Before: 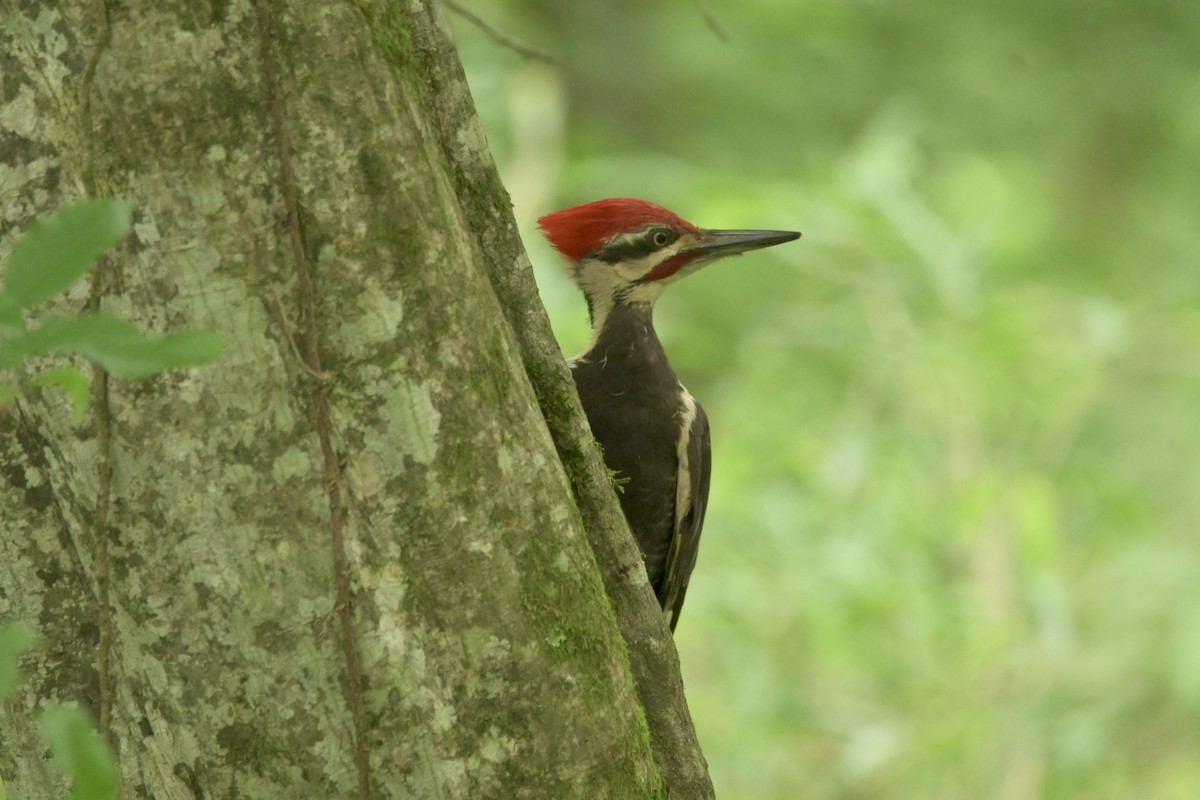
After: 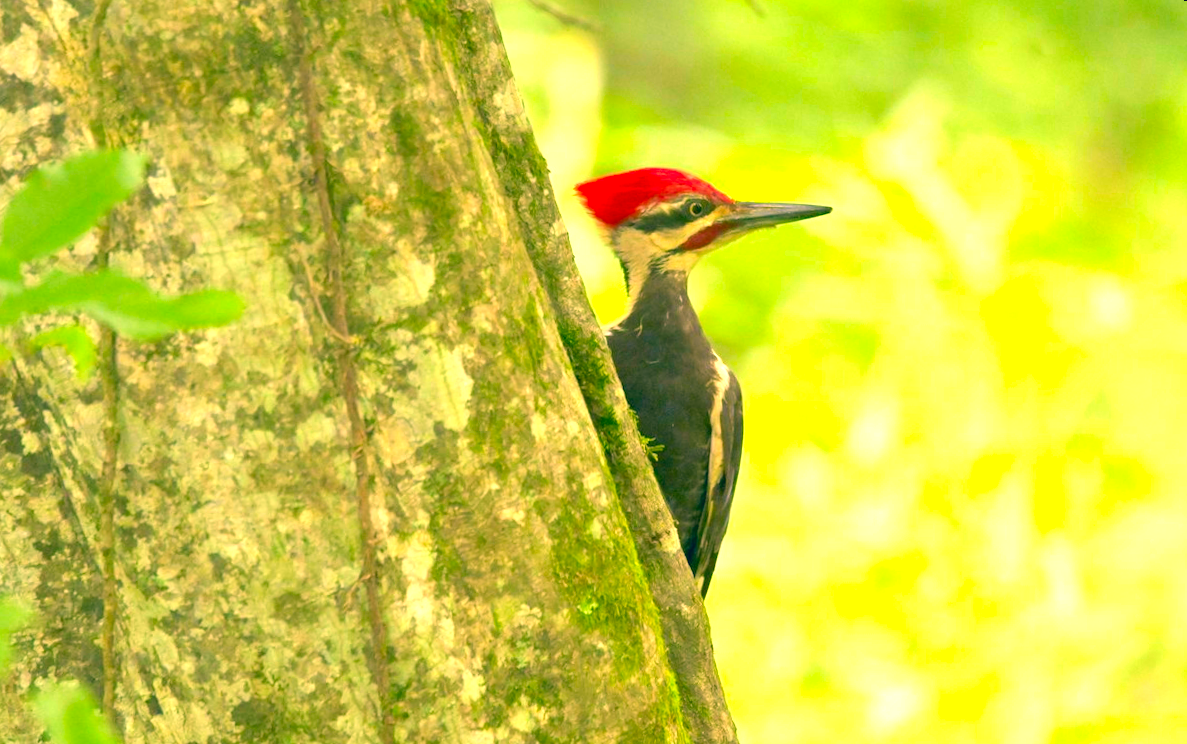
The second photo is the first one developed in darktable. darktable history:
exposure: black level correction 0, exposure 1.45 EV, compensate exposure bias true, compensate highlight preservation false
rotate and perspective: rotation 0.679°, lens shift (horizontal) 0.136, crop left 0.009, crop right 0.991, crop top 0.078, crop bottom 0.95
color correction: highlights a* 17.03, highlights b* 0.205, shadows a* -15.38, shadows b* -14.56, saturation 1.5
